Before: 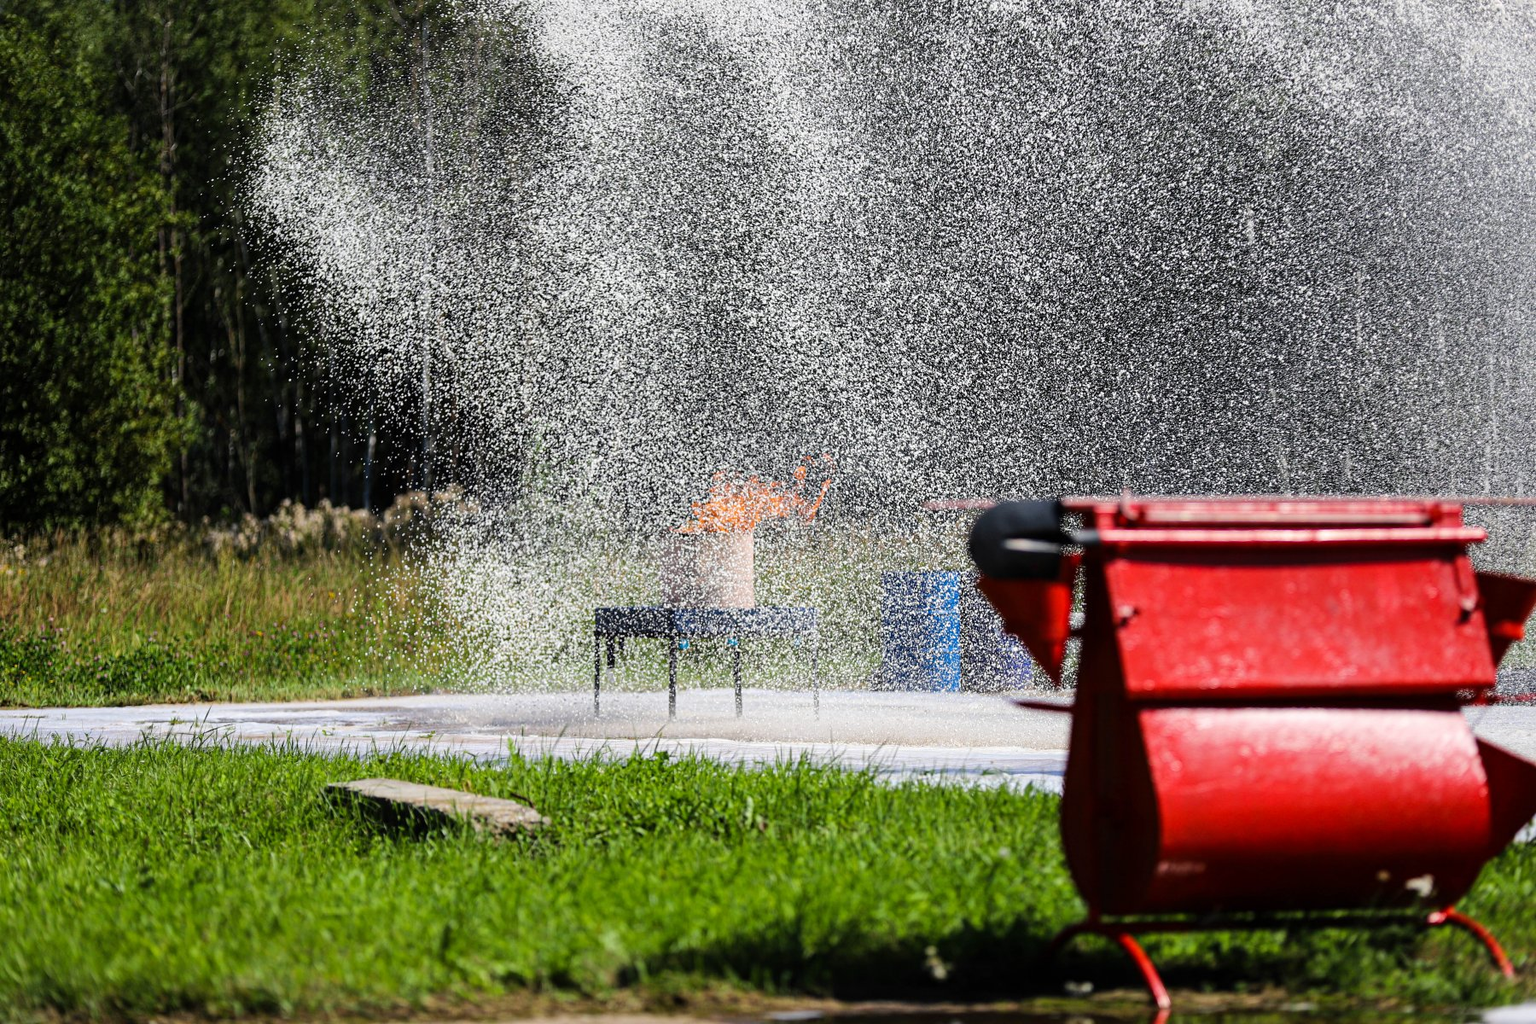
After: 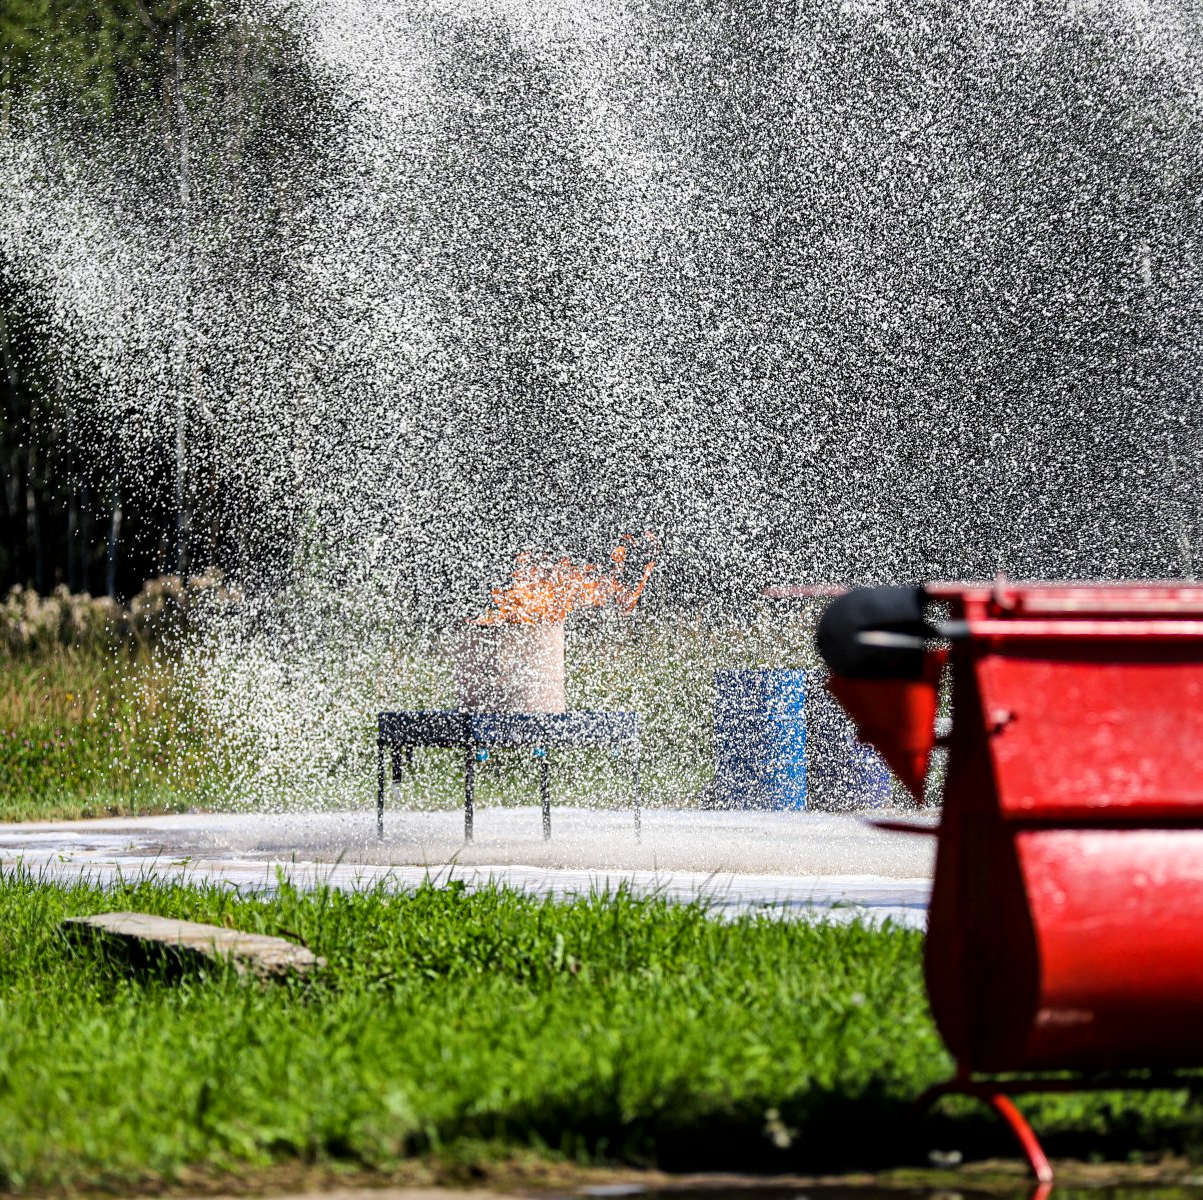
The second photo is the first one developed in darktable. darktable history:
local contrast: mode bilateral grid, contrast 20, coarseness 50, detail 144%, midtone range 0.2
crop and rotate: left 17.732%, right 15.423%
